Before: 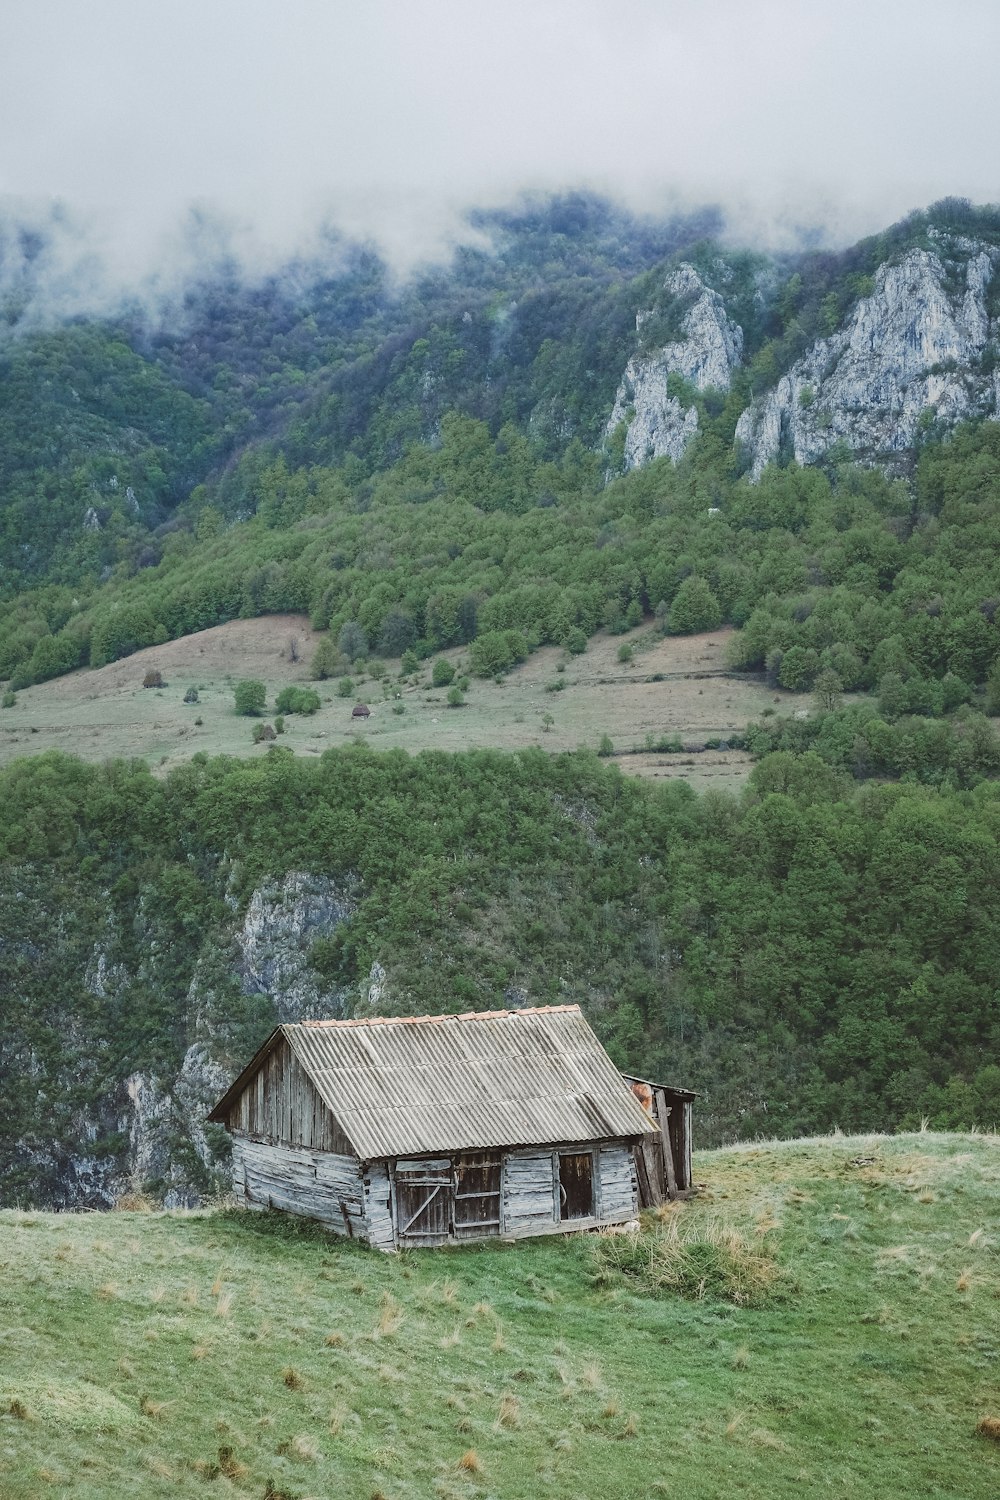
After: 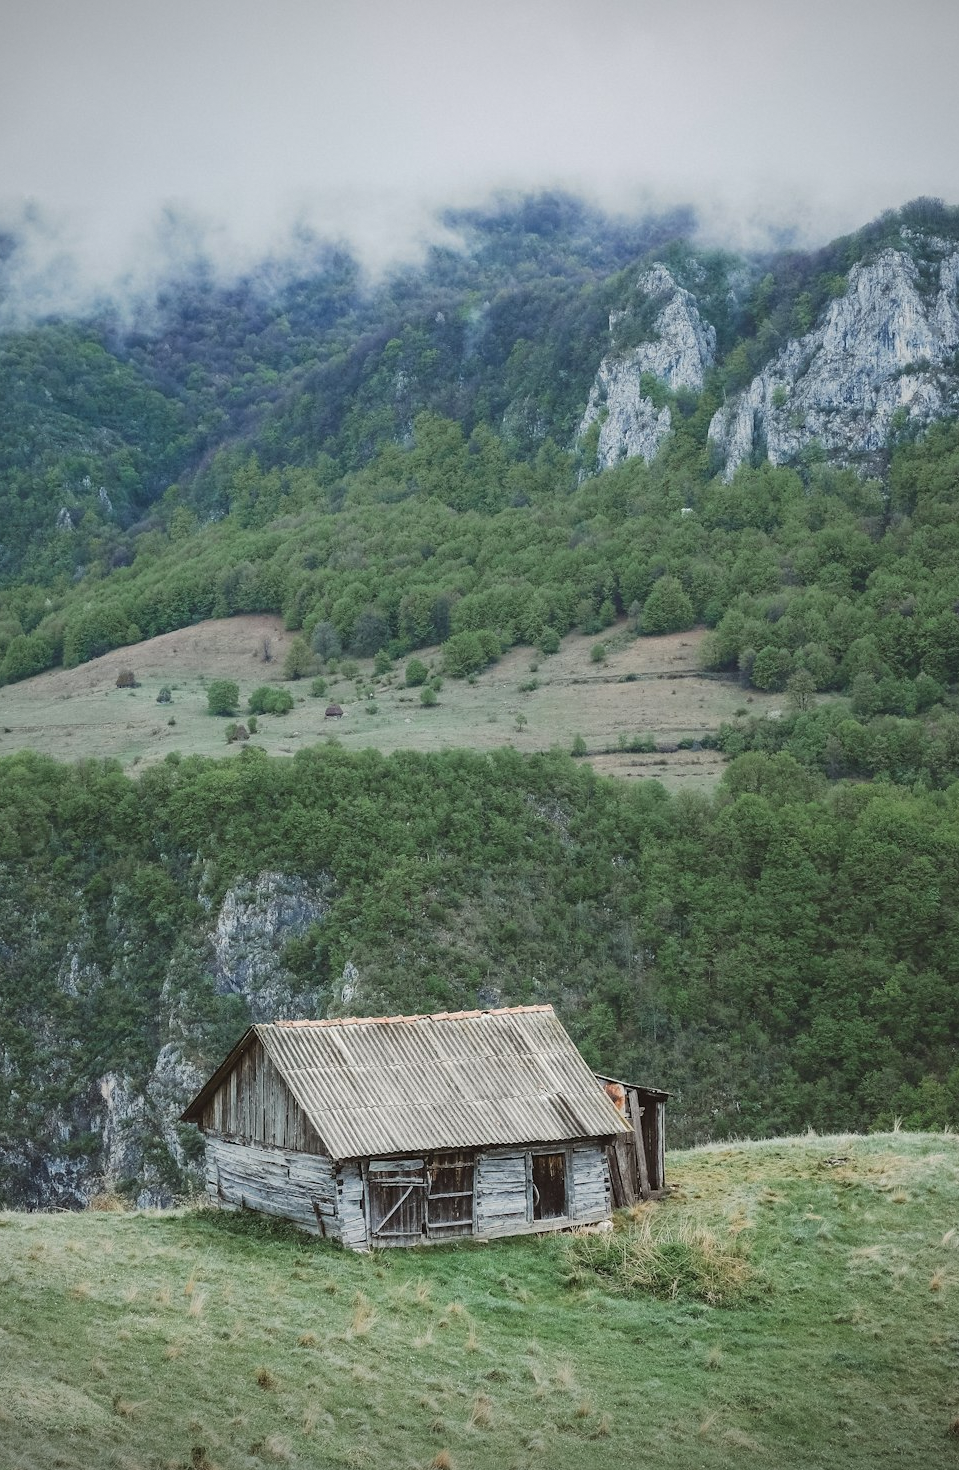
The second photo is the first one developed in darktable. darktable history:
crop and rotate: left 2.722%, right 1.33%, bottom 1.934%
vignetting: fall-off start 84.81%, fall-off radius 79.95%, width/height ratio 1.214, dithering 8-bit output
